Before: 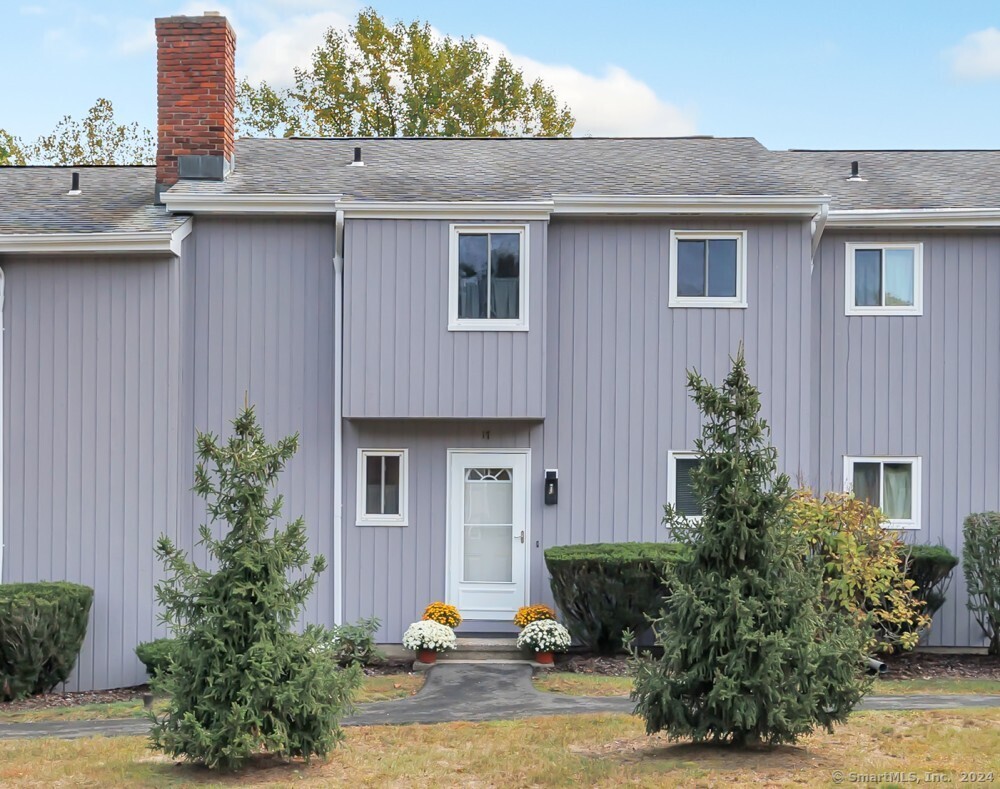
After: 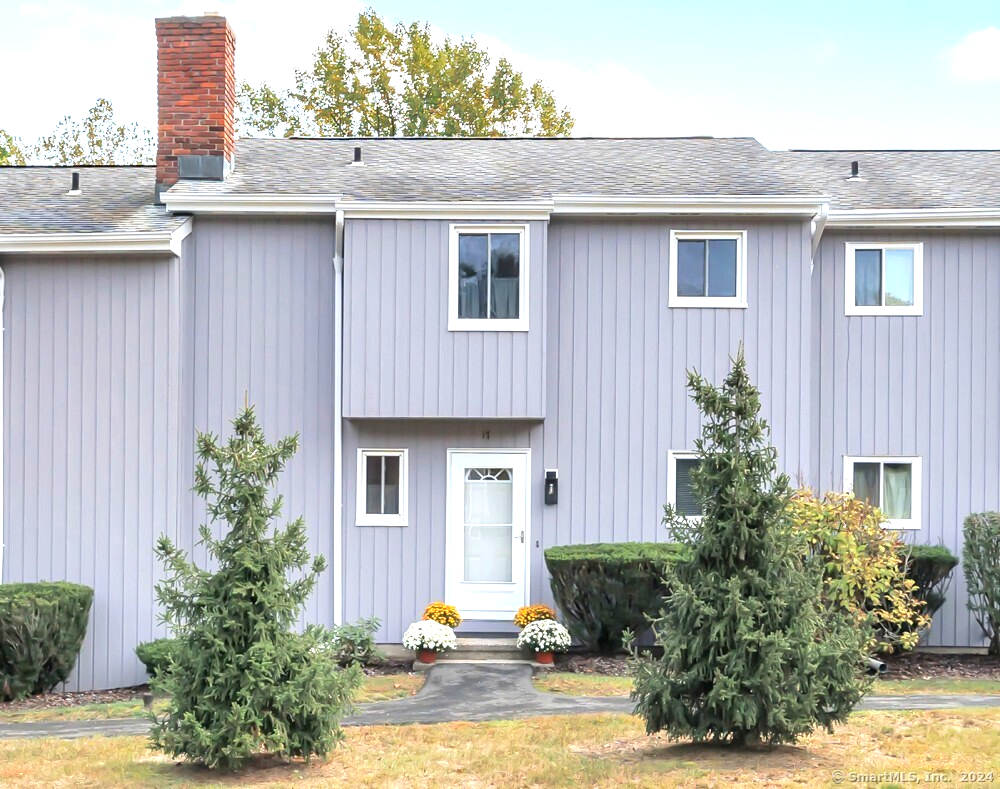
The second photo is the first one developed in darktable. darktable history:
exposure: exposure 0.8 EV, compensate exposure bias true, compensate highlight preservation false
